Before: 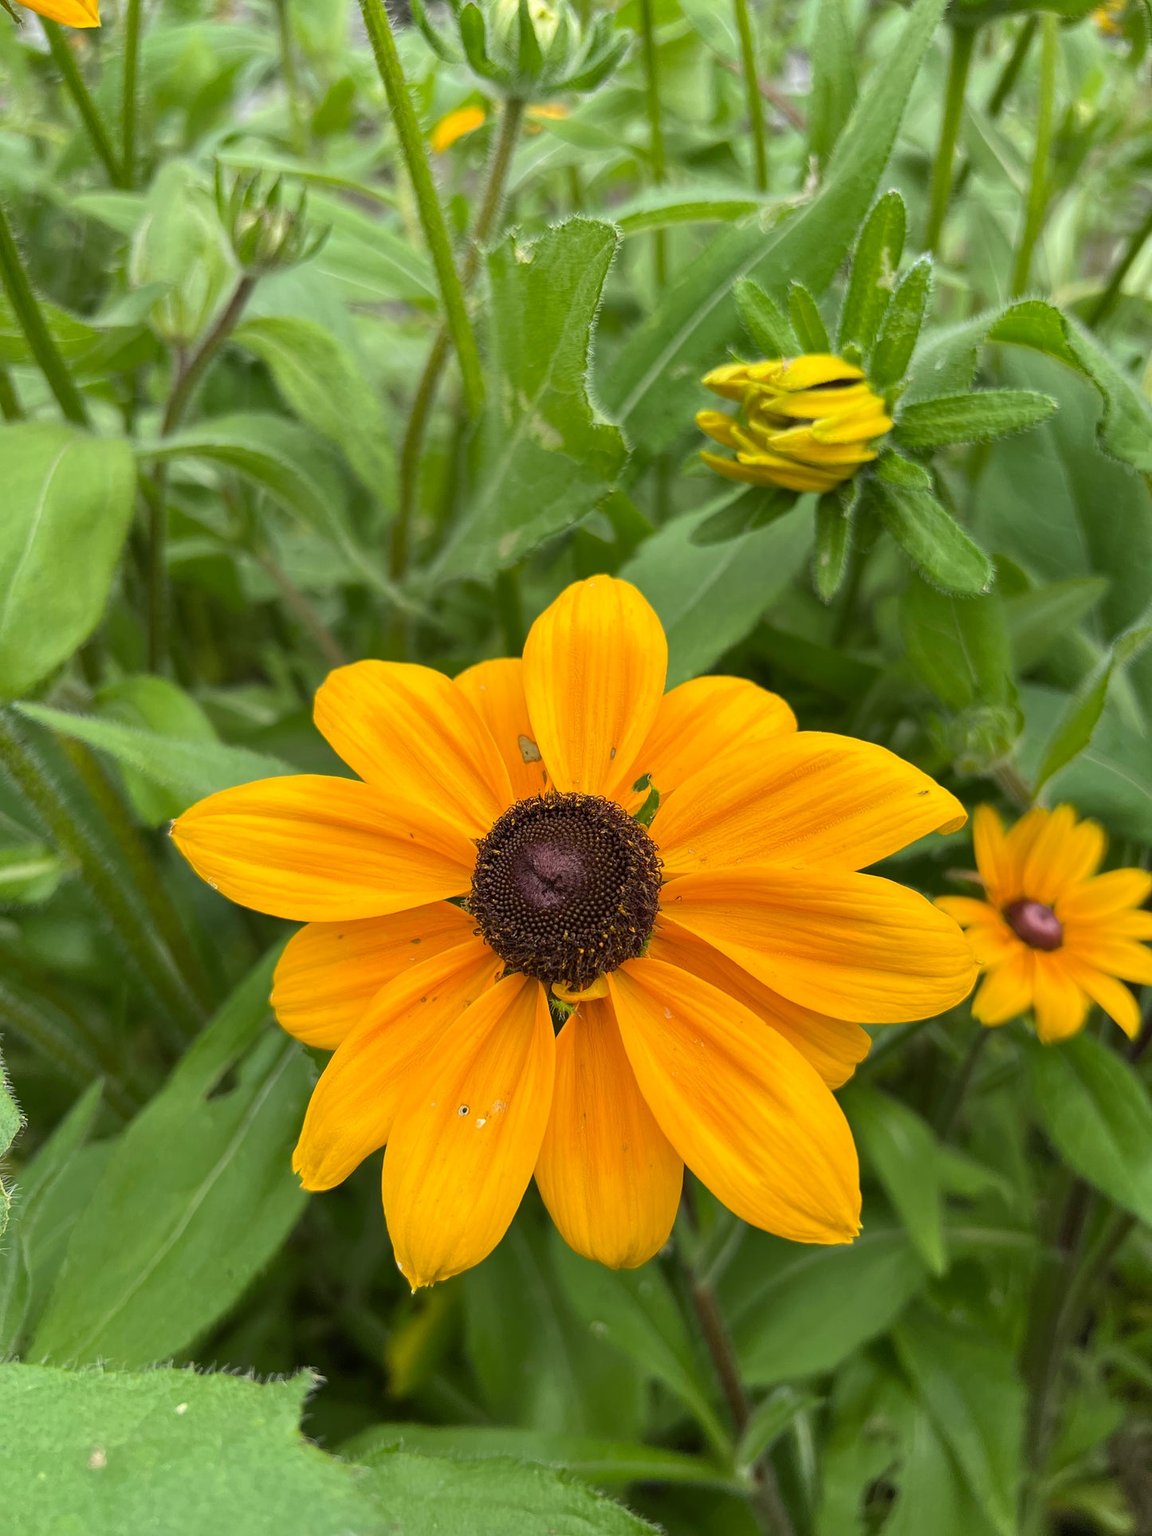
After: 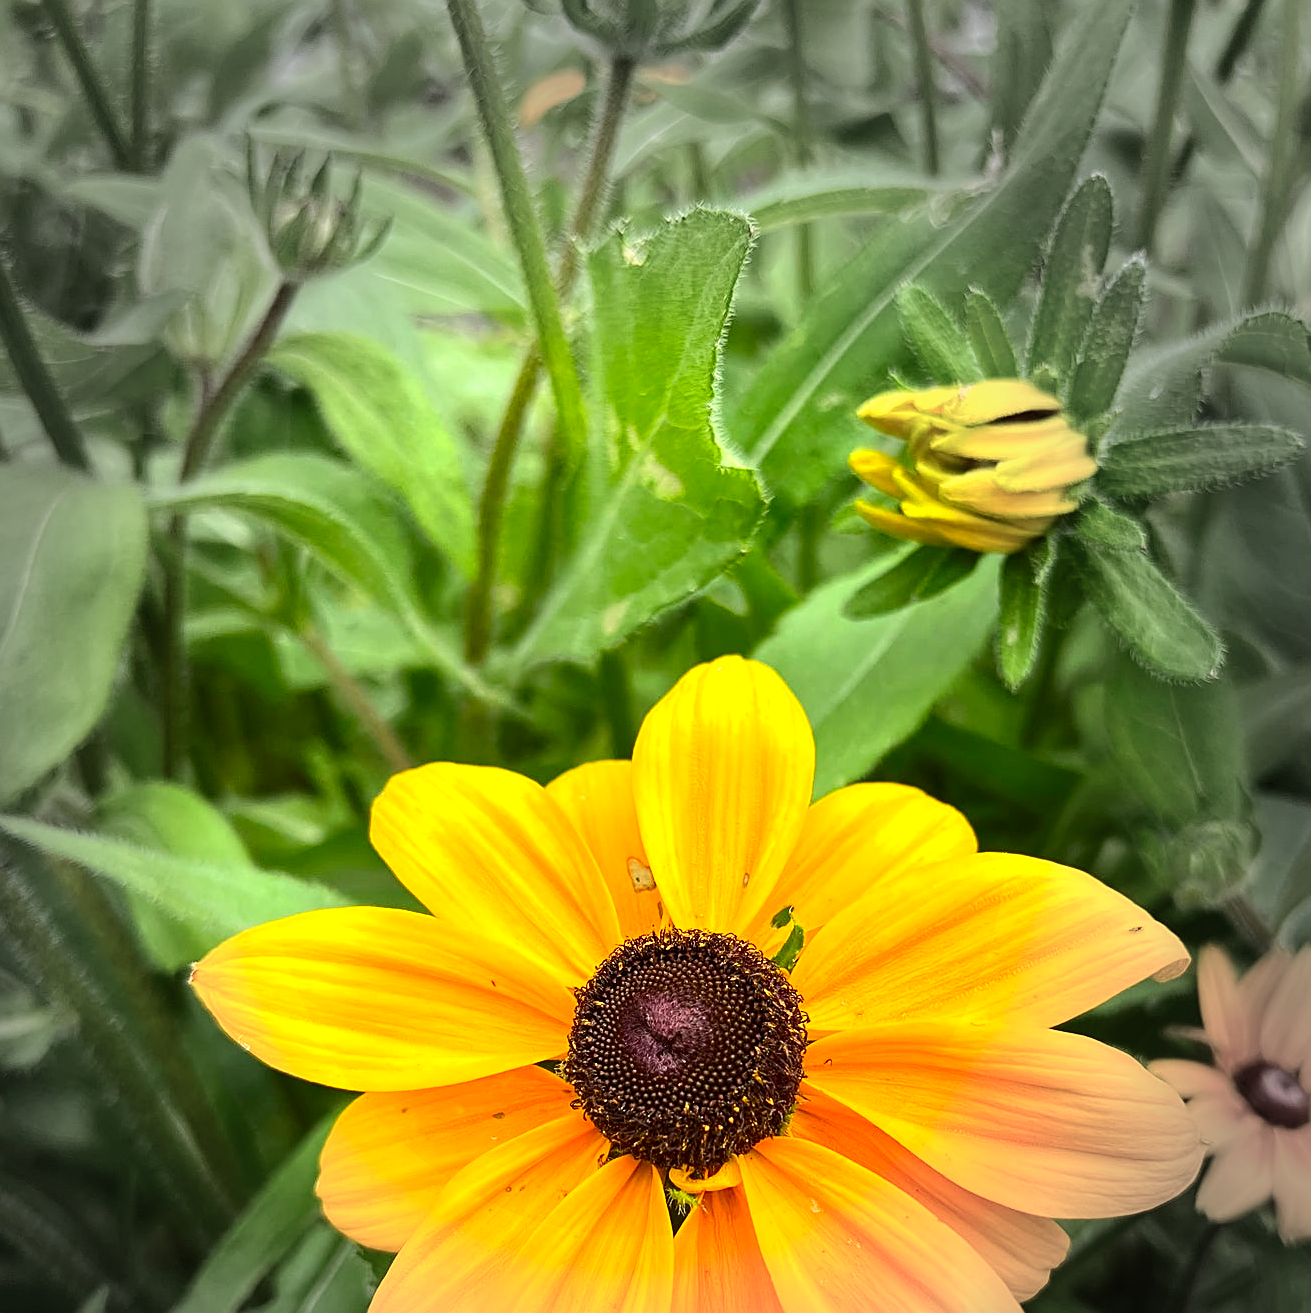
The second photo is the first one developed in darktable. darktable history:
vignetting: fall-off start 64.63%, brightness -0.62, saturation -0.683, center (-0.03, 0.236), width/height ratio 0.879, unbound false
exposure: black level correction 0, exposure 0.899 EV, compensate highlight preservation false
crop: left 1.604%, top 3.377%, right 7.604%, bottom 28.476%
contrast brightness saturation: contrast 0.186, brightness -0.102, saturation 0.213
sharpen: on, module defaults
levels: mode automatic
